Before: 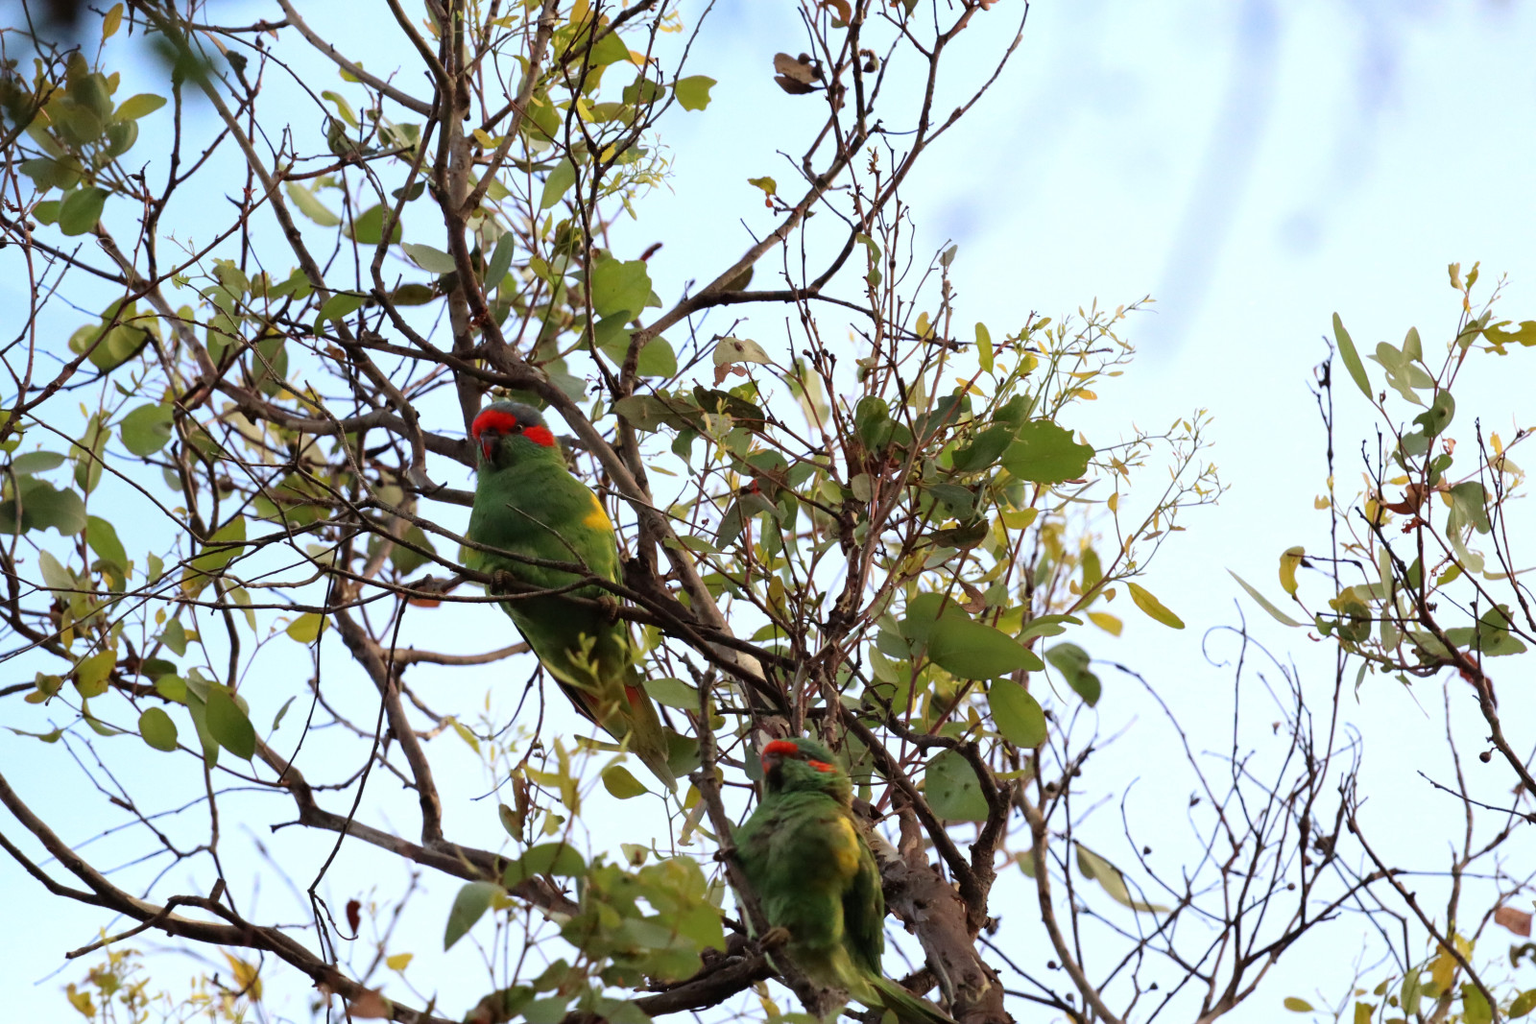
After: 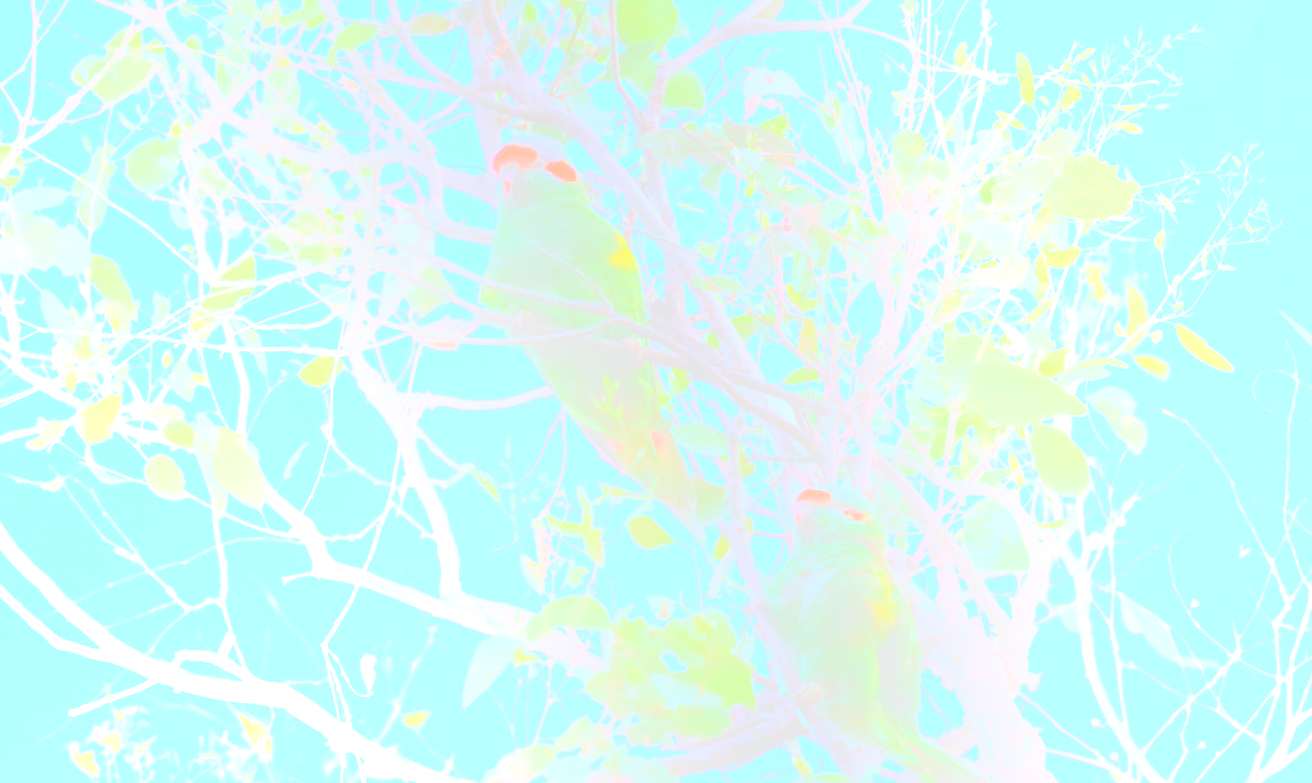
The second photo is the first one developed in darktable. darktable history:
white balance: red 0.766, blue 1.537
crop: top 26.531%, right 17.959%
bloom: size 70%, threshold 25%, strength 70%
